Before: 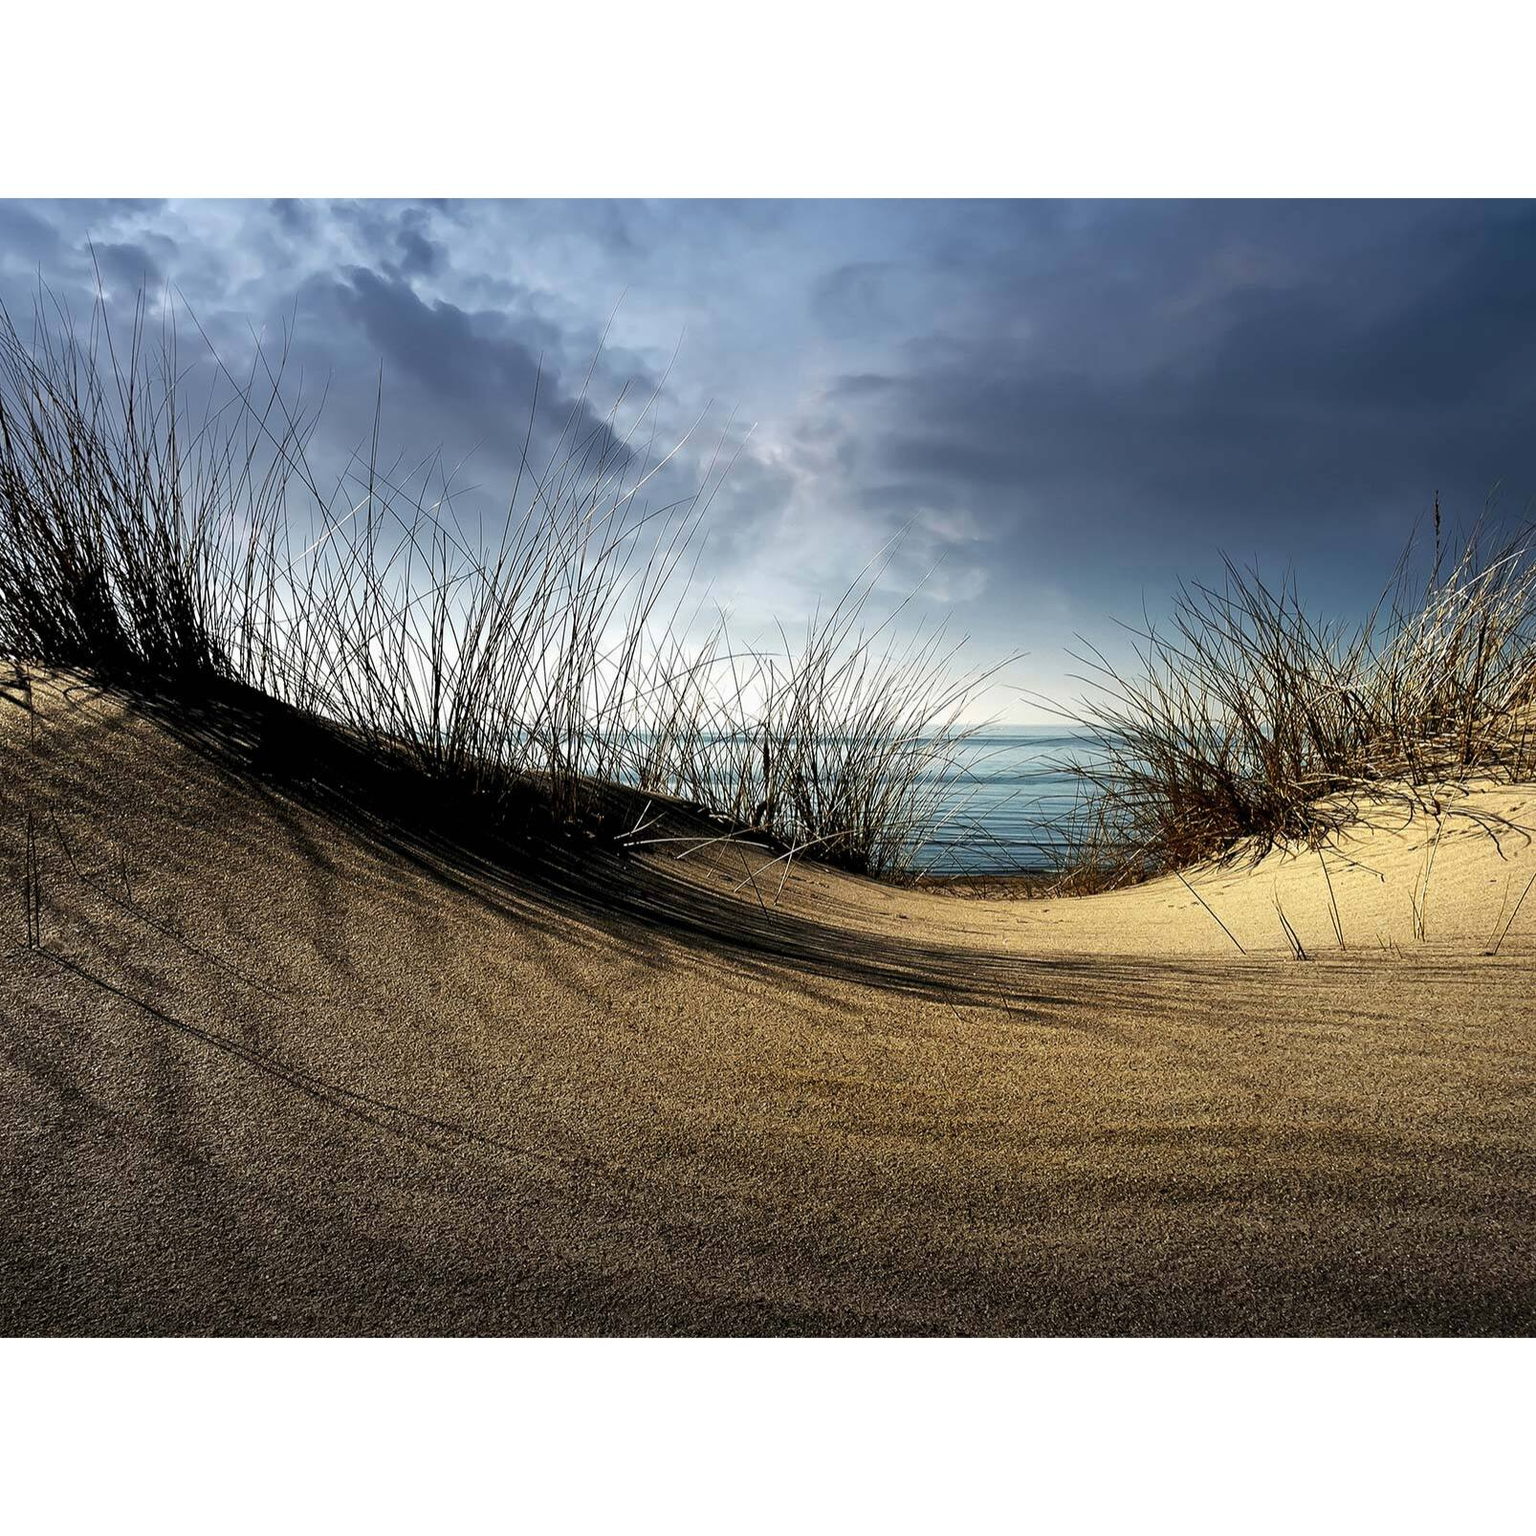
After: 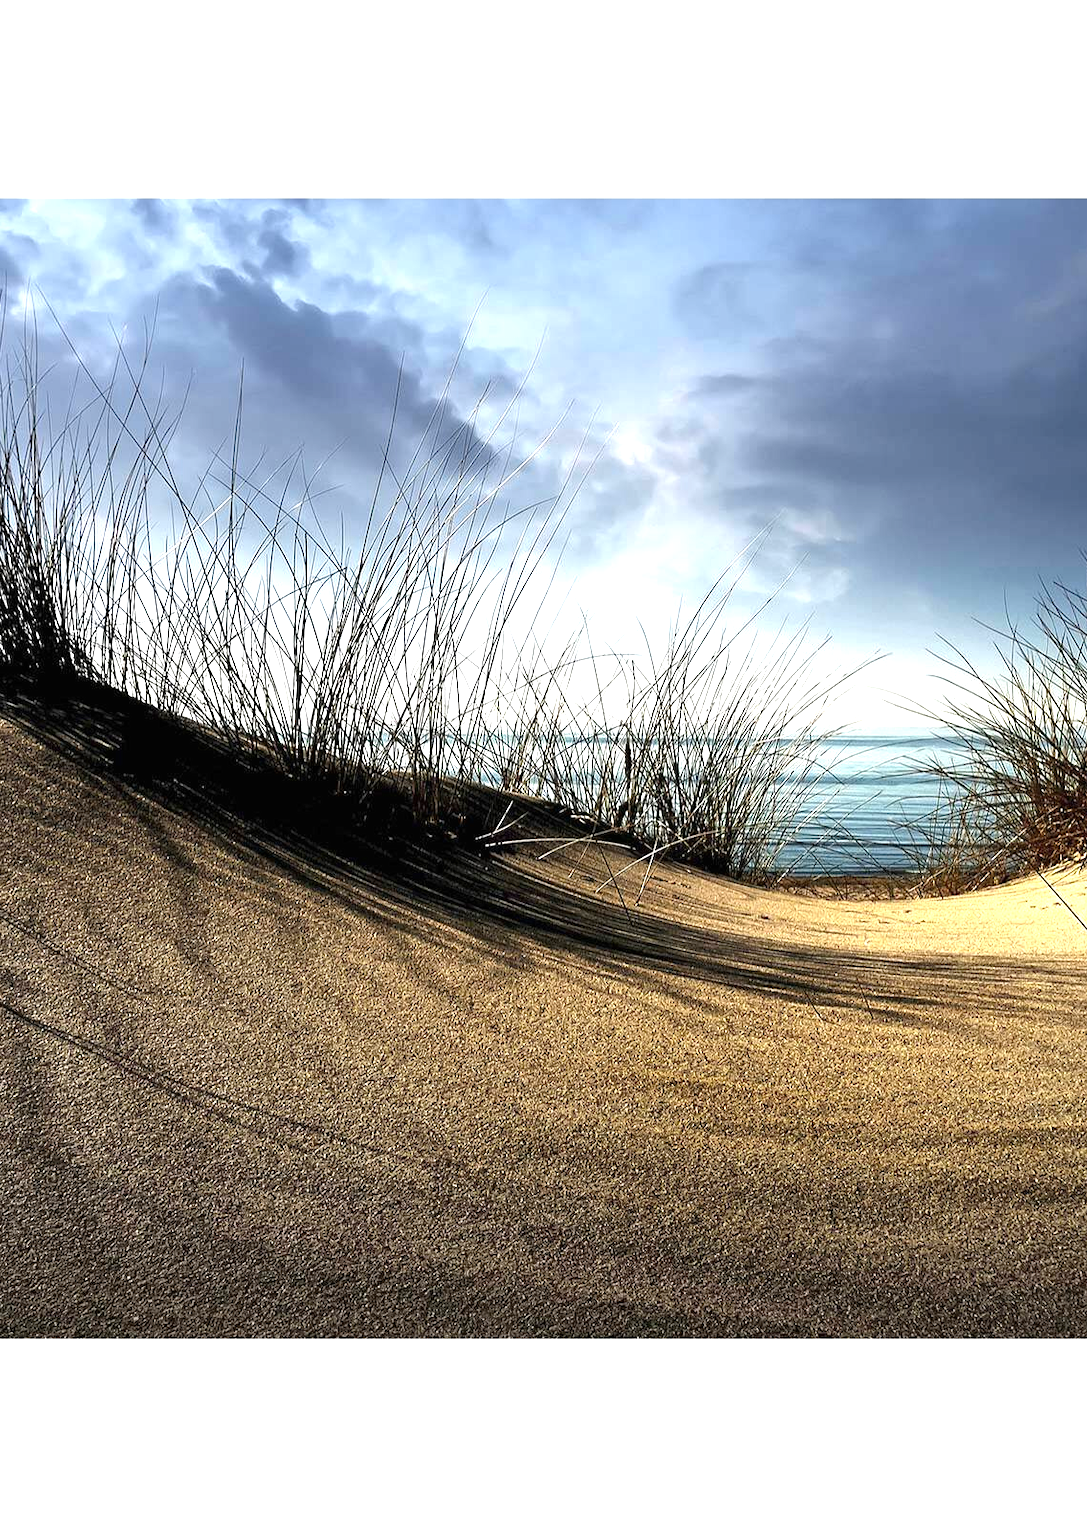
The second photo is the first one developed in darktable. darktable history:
exposure: black level correction 0, exposure 0.95 EV, compensate exposure bias true, compensate highlight preservation false
crop and rotate: left 9.061%, right 20.142%
